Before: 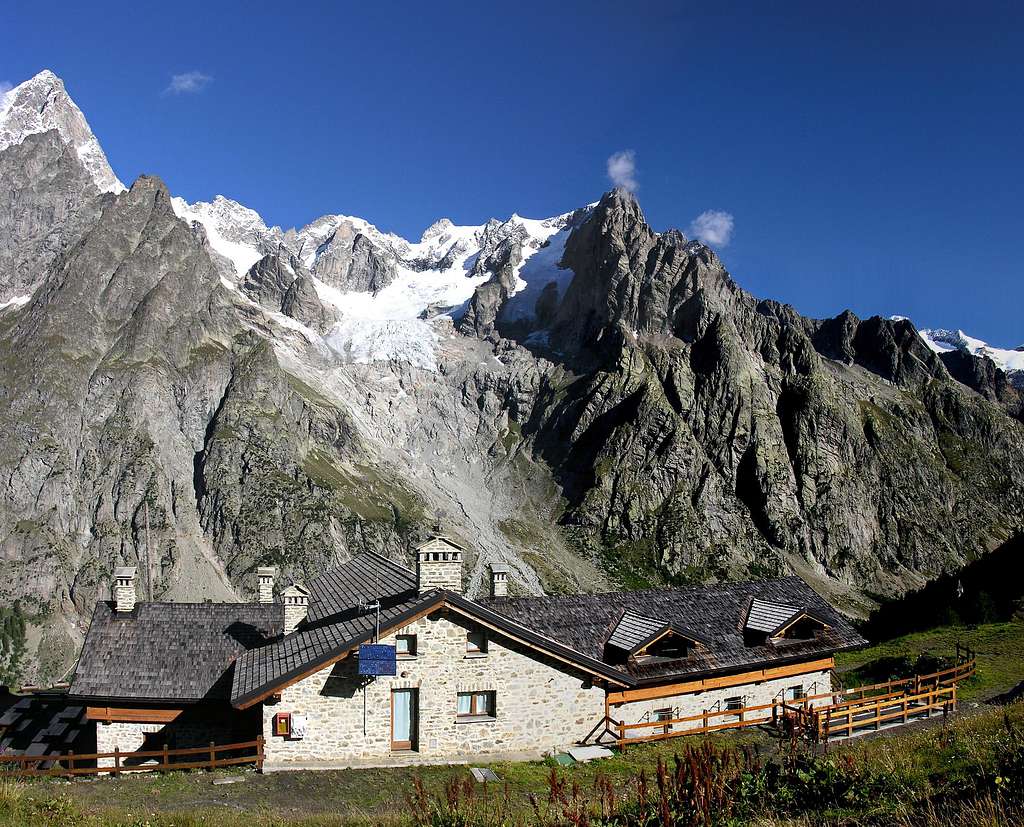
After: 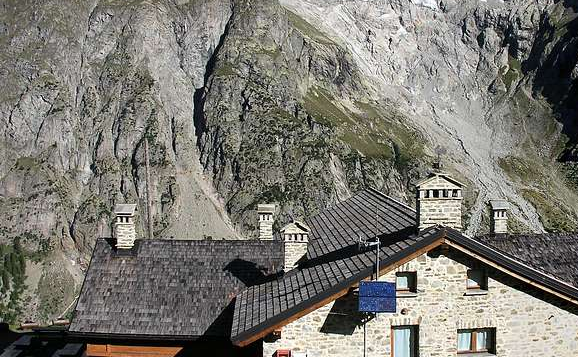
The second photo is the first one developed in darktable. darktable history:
crop: top 44.003%, right 43.483%, bottom 12.767%
exposure: exposure -0.004 EV, compensate highlight preservation false
